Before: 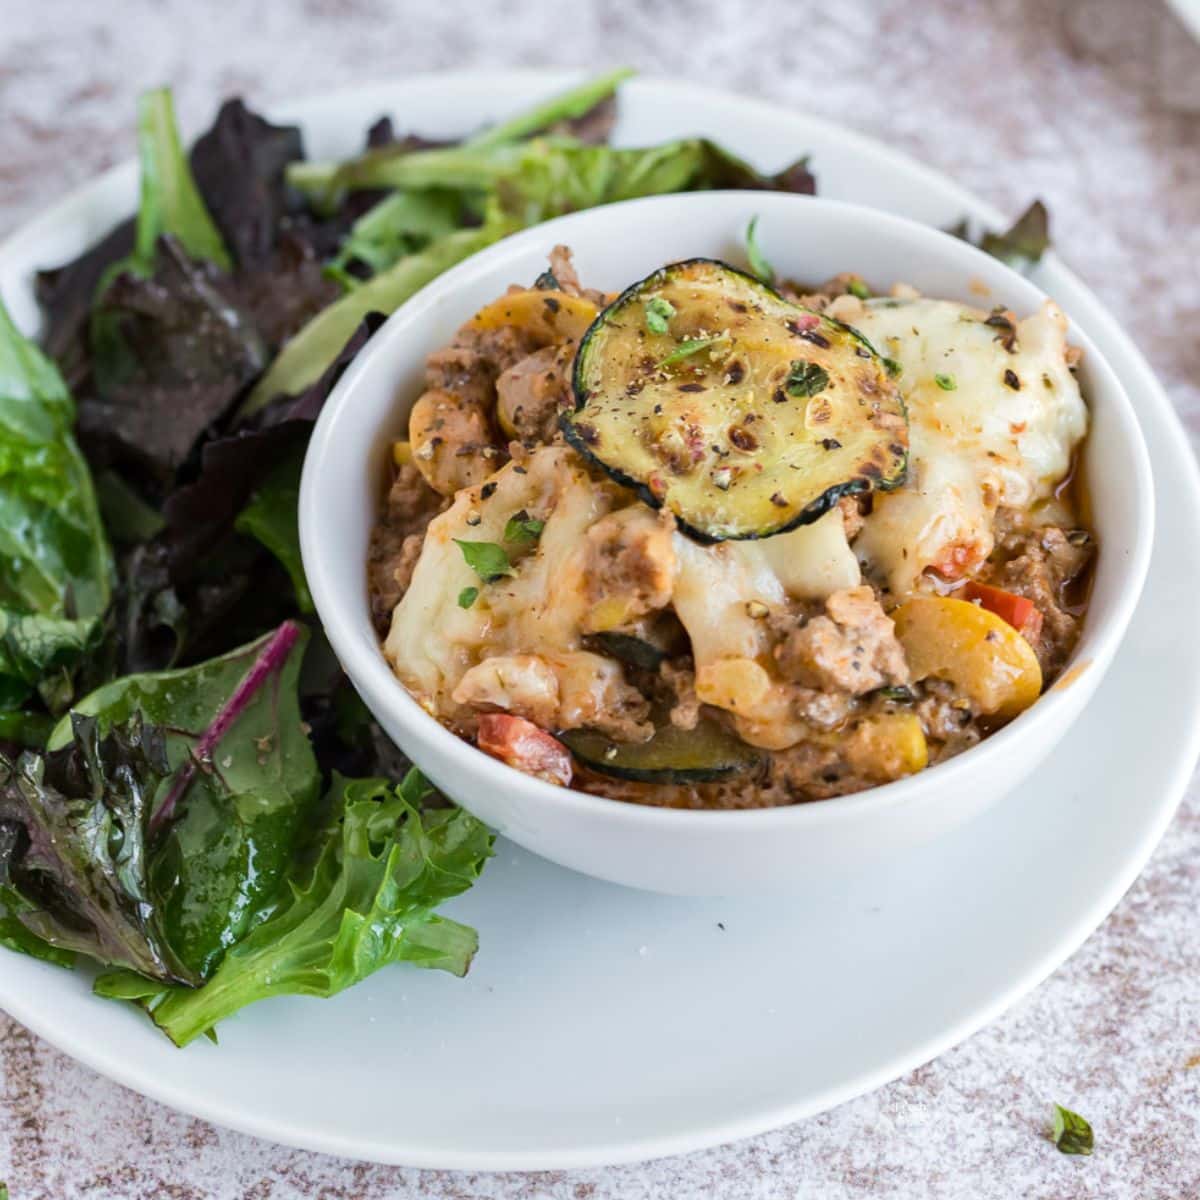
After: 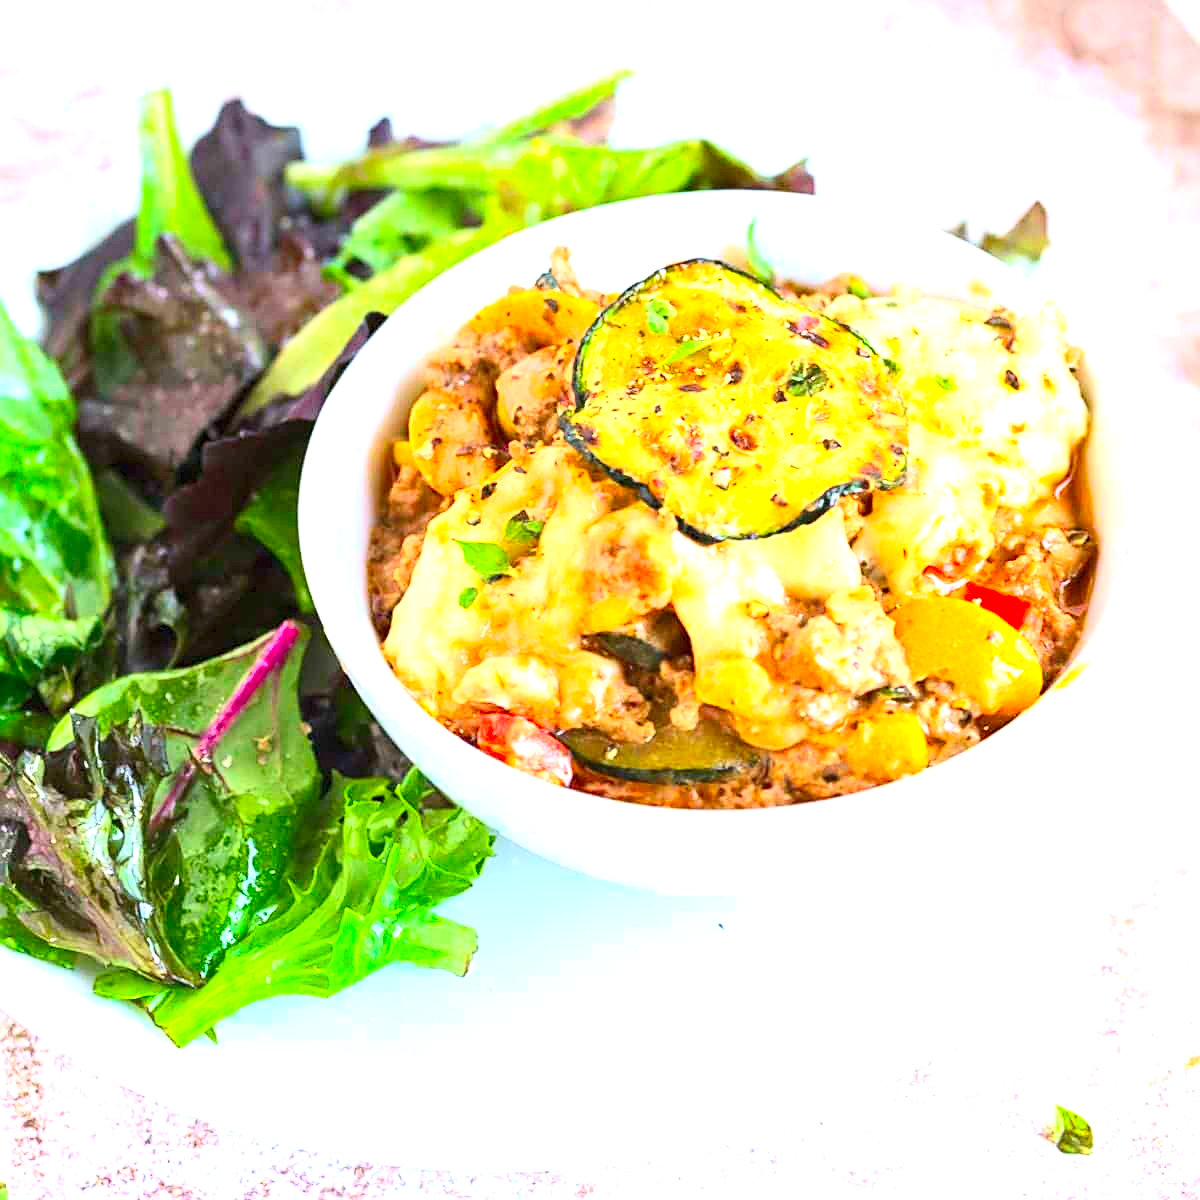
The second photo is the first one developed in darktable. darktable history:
exposure: black level correction 0, exposure 1.443 EV, compensate highlight preservation false
tone equalizer: mask exposure compensation -0.505 EV
sharpen: amount 0.466
contrast brightness saturation: contrast 0.198, brightness 0.198, saturation 0.783
